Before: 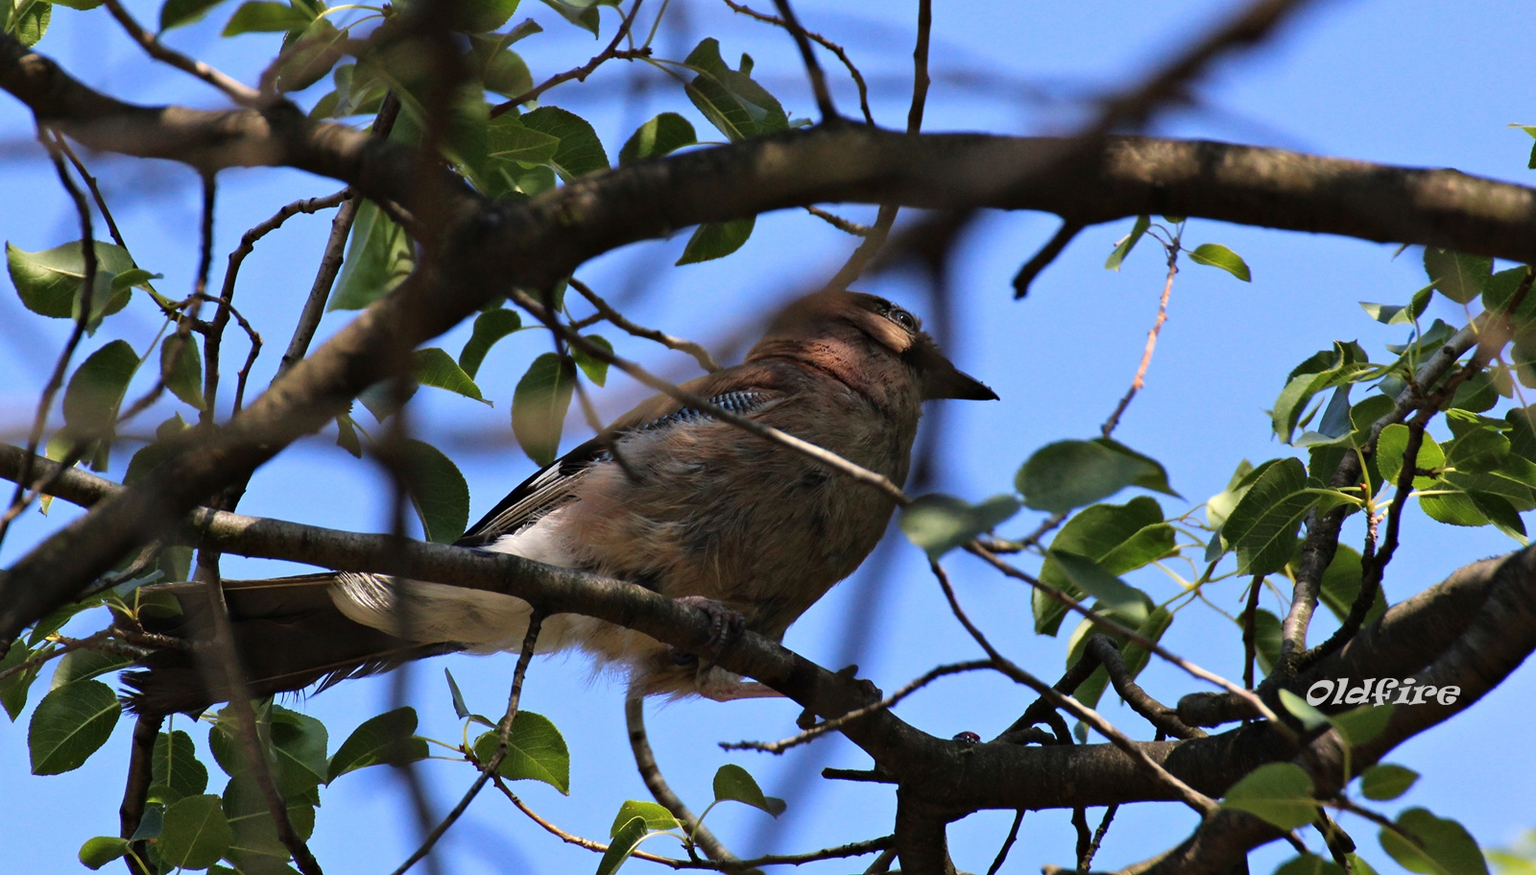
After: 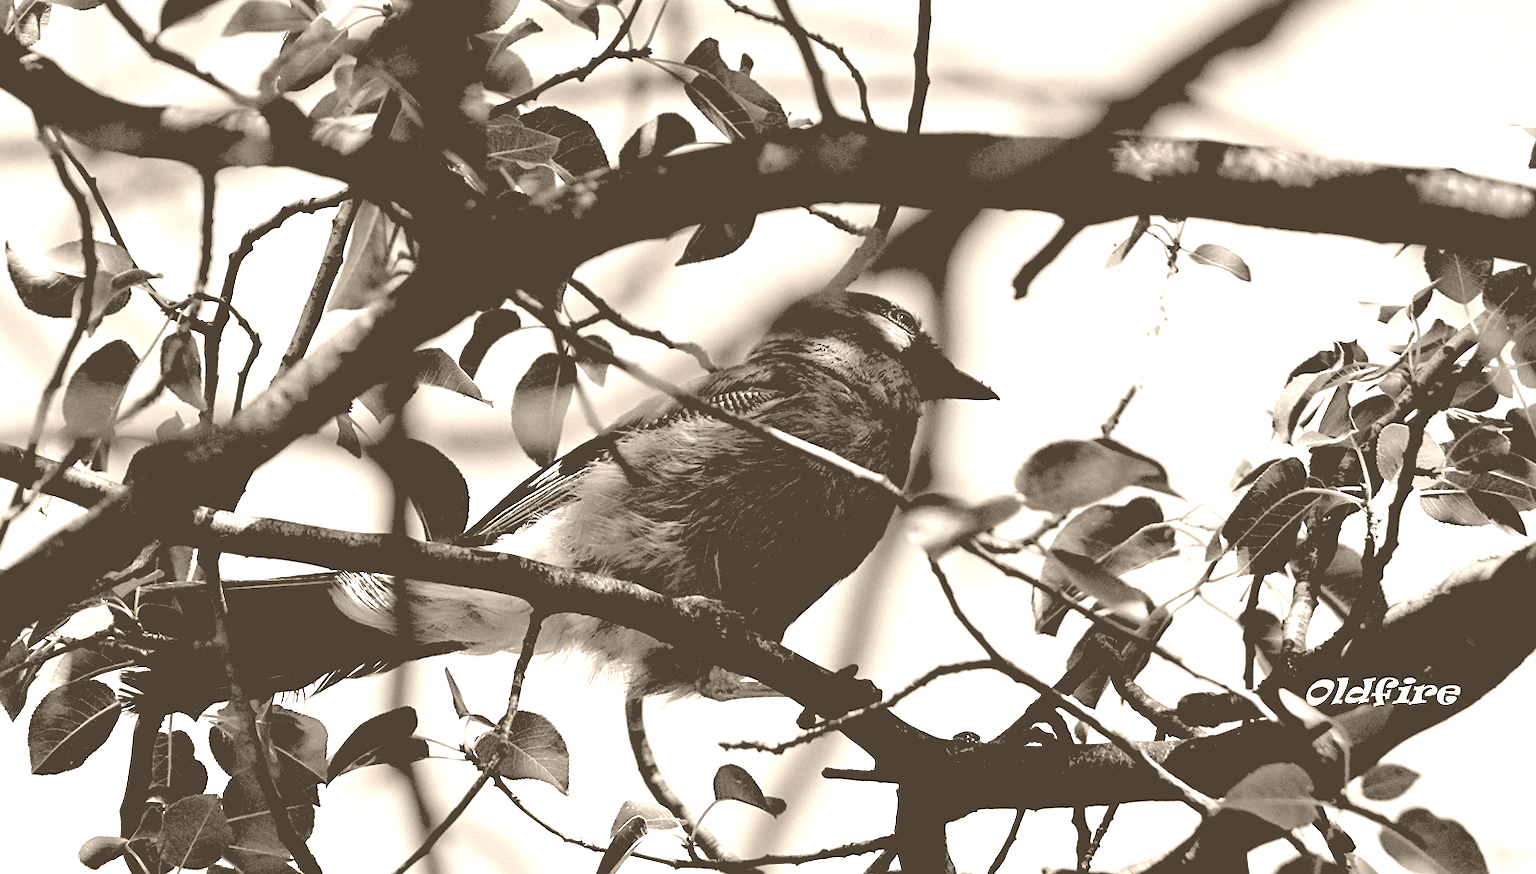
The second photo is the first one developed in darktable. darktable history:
rgb levels: levels [[0.029, 0.461, 0.922], [0, 0.5, 1], [0, 0.5, 1]]
colorize: hue 34.49°, saturation 35.33%, source mix 100%, version 1
sharpen: on, module defaults
white balance: red 0.983, blue 1.036
